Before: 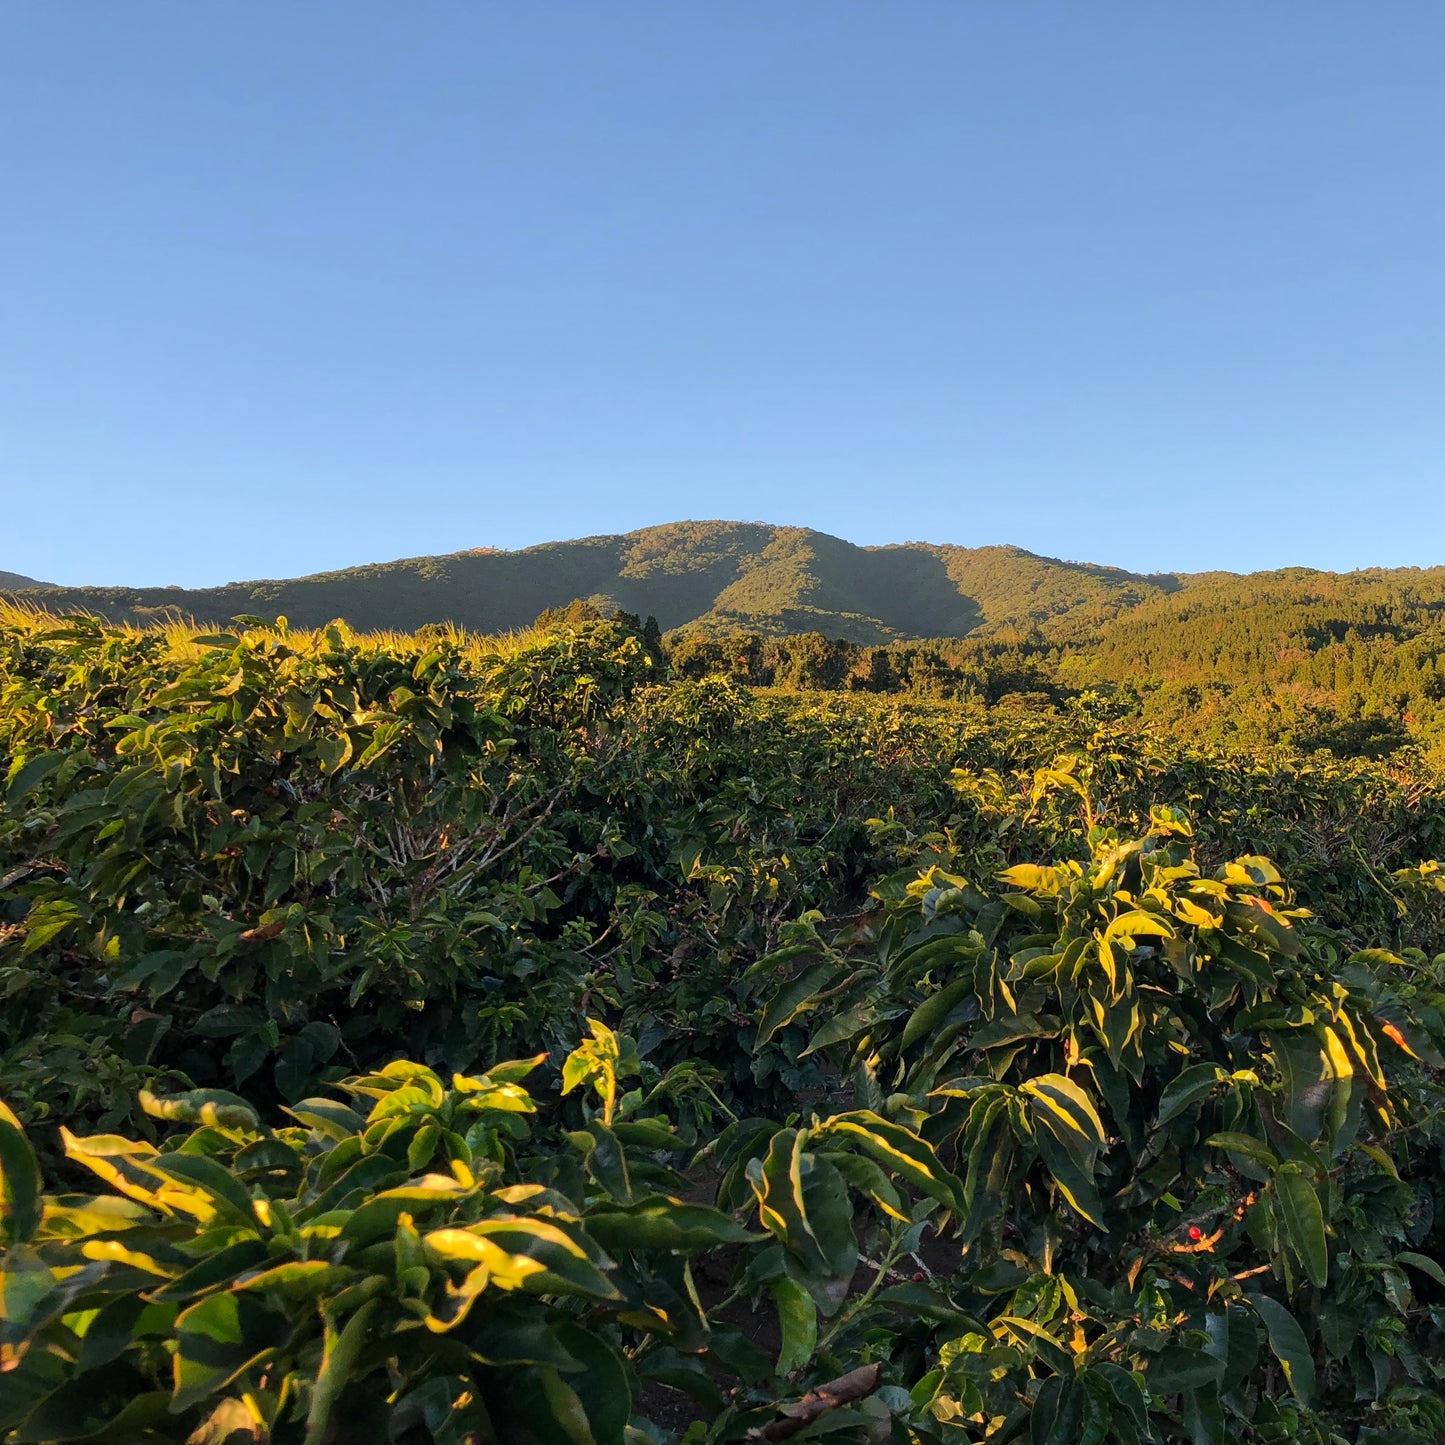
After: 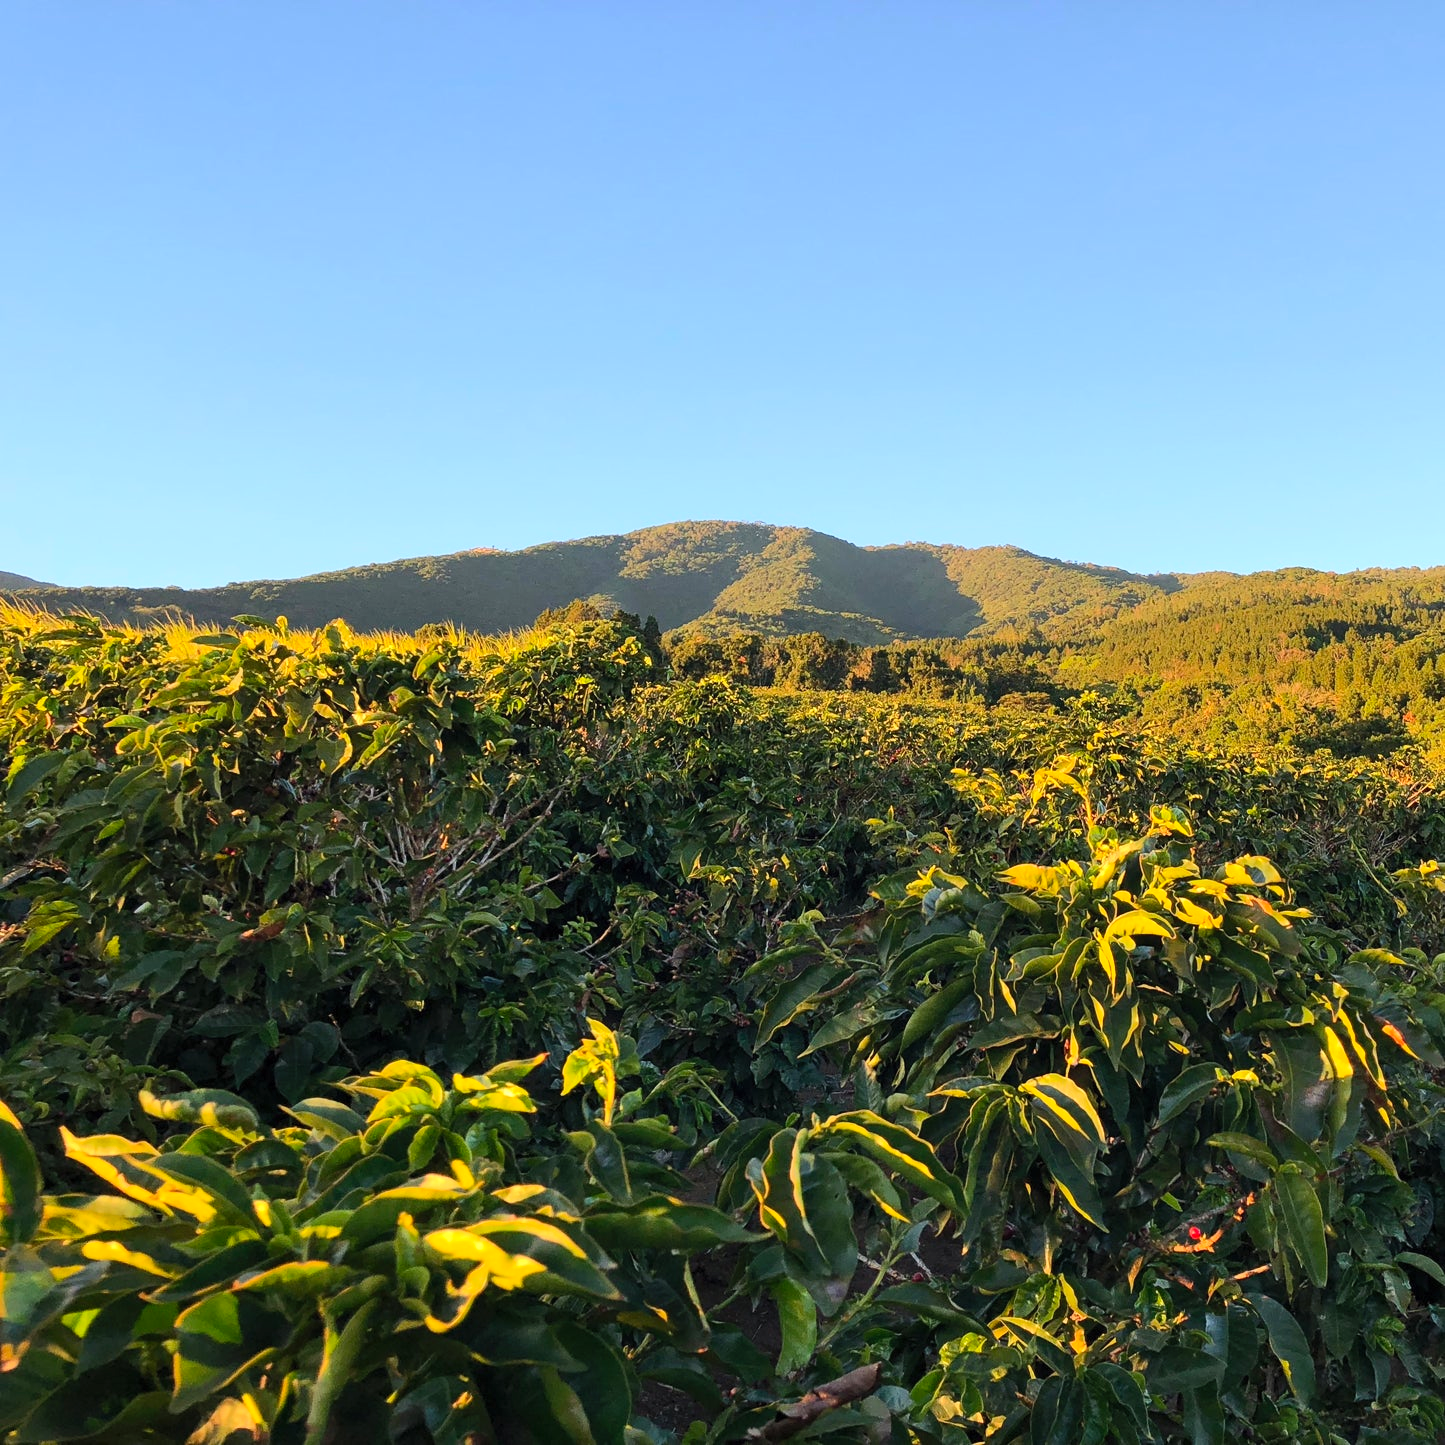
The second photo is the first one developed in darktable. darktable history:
contrast brightness saturation: contrast 0.202, brightness 0.169, saturation 0.22
